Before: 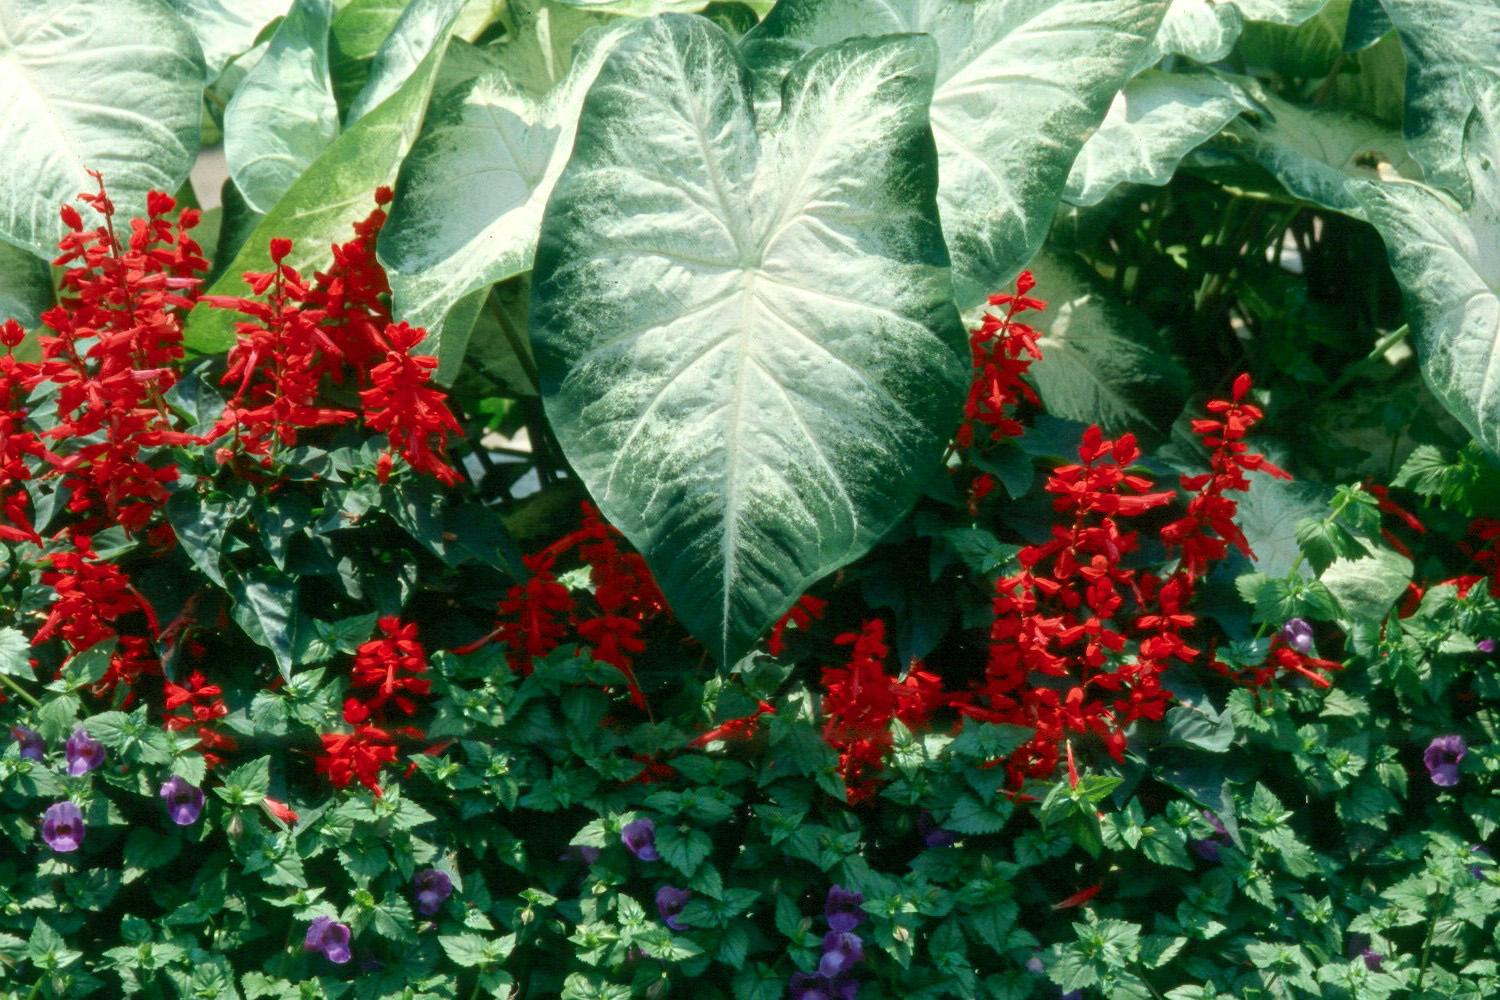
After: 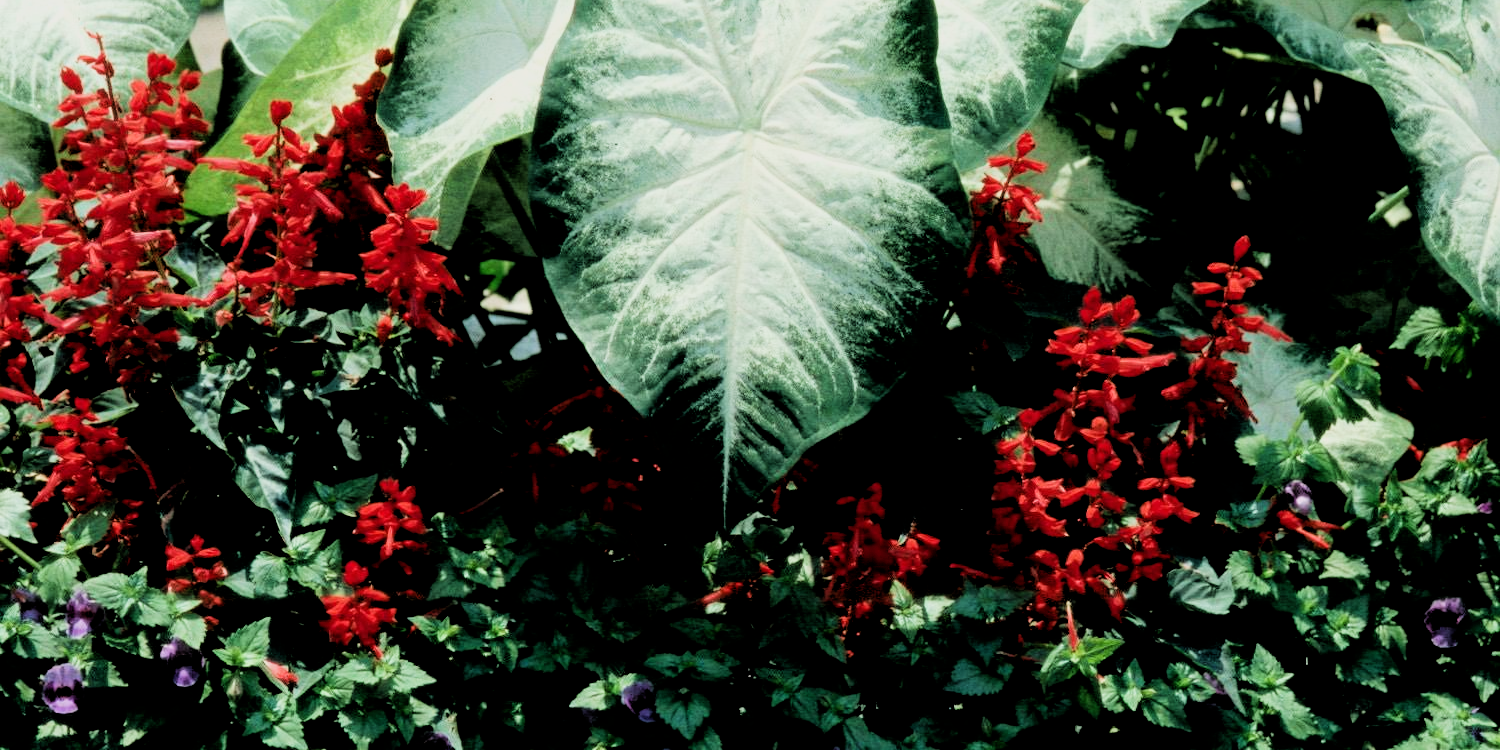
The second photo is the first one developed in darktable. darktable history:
filmic rgb: black relative exposure -5 EV, hardness 2.88, contrast 1.4, highlights saturation mix -30%
crop: top 13.819%, bottom 11.169%
rgb levels: levels [[0.029, 0.461, 0.922], [0, 0.5, 1], [0, 0.5, 1]]
